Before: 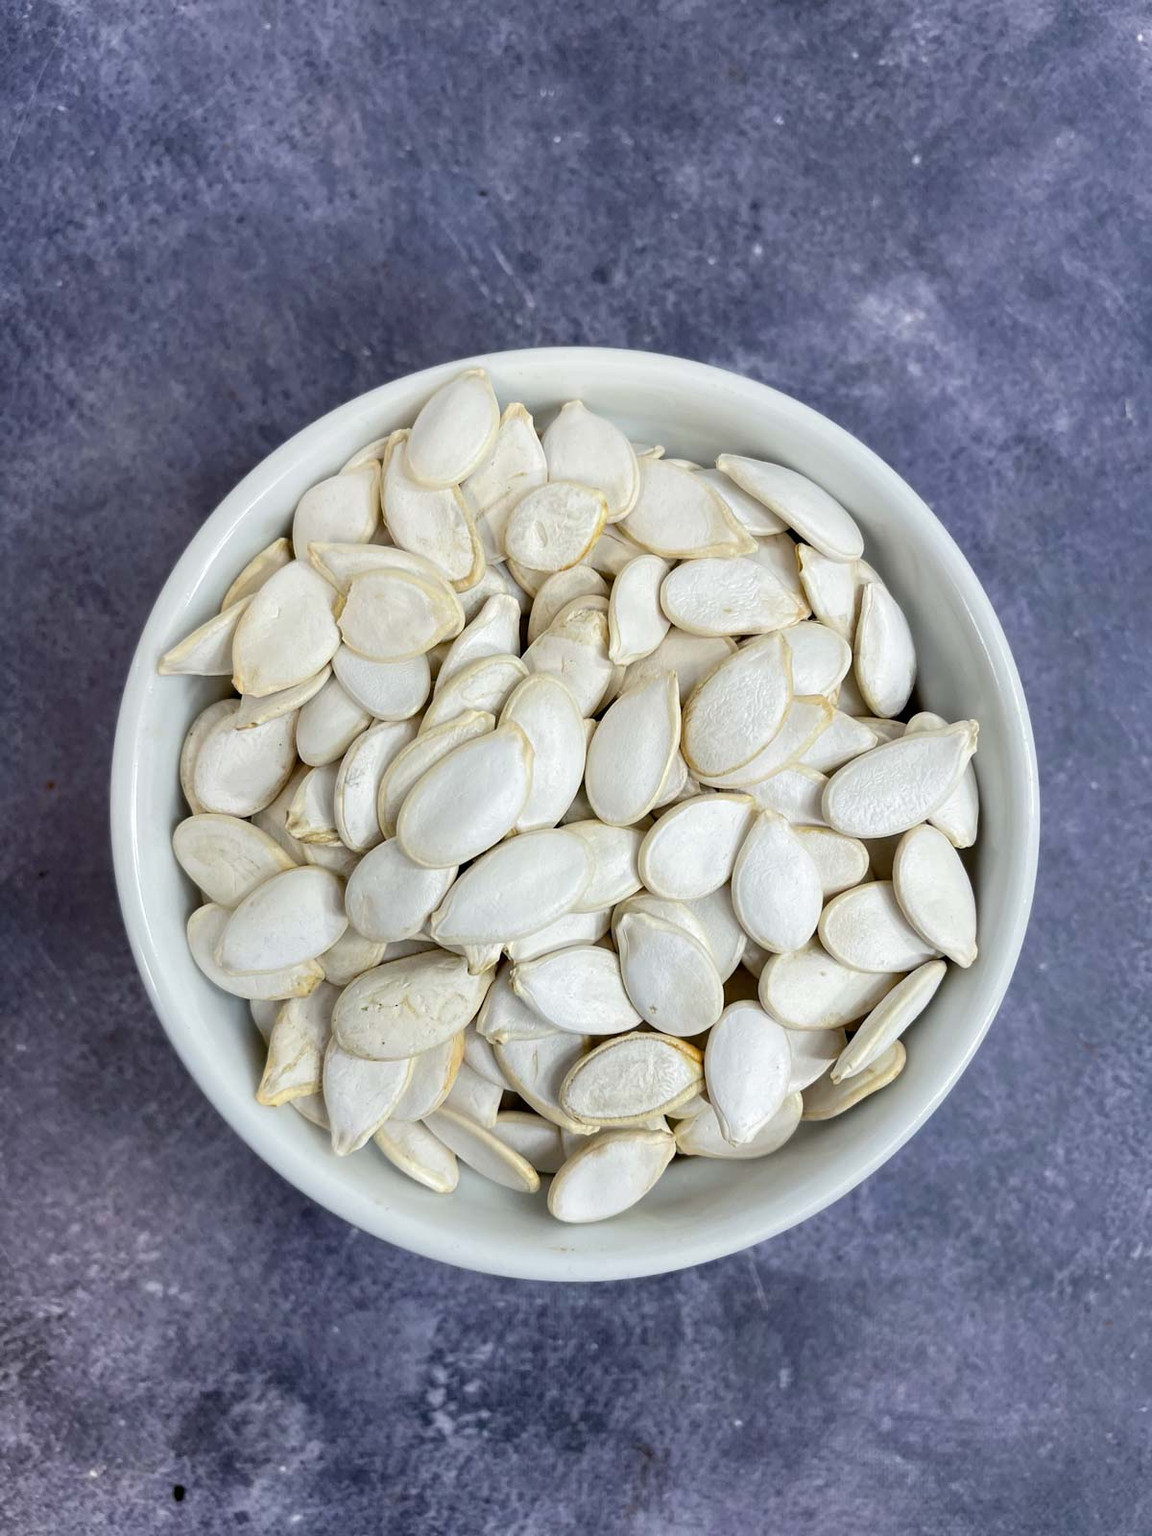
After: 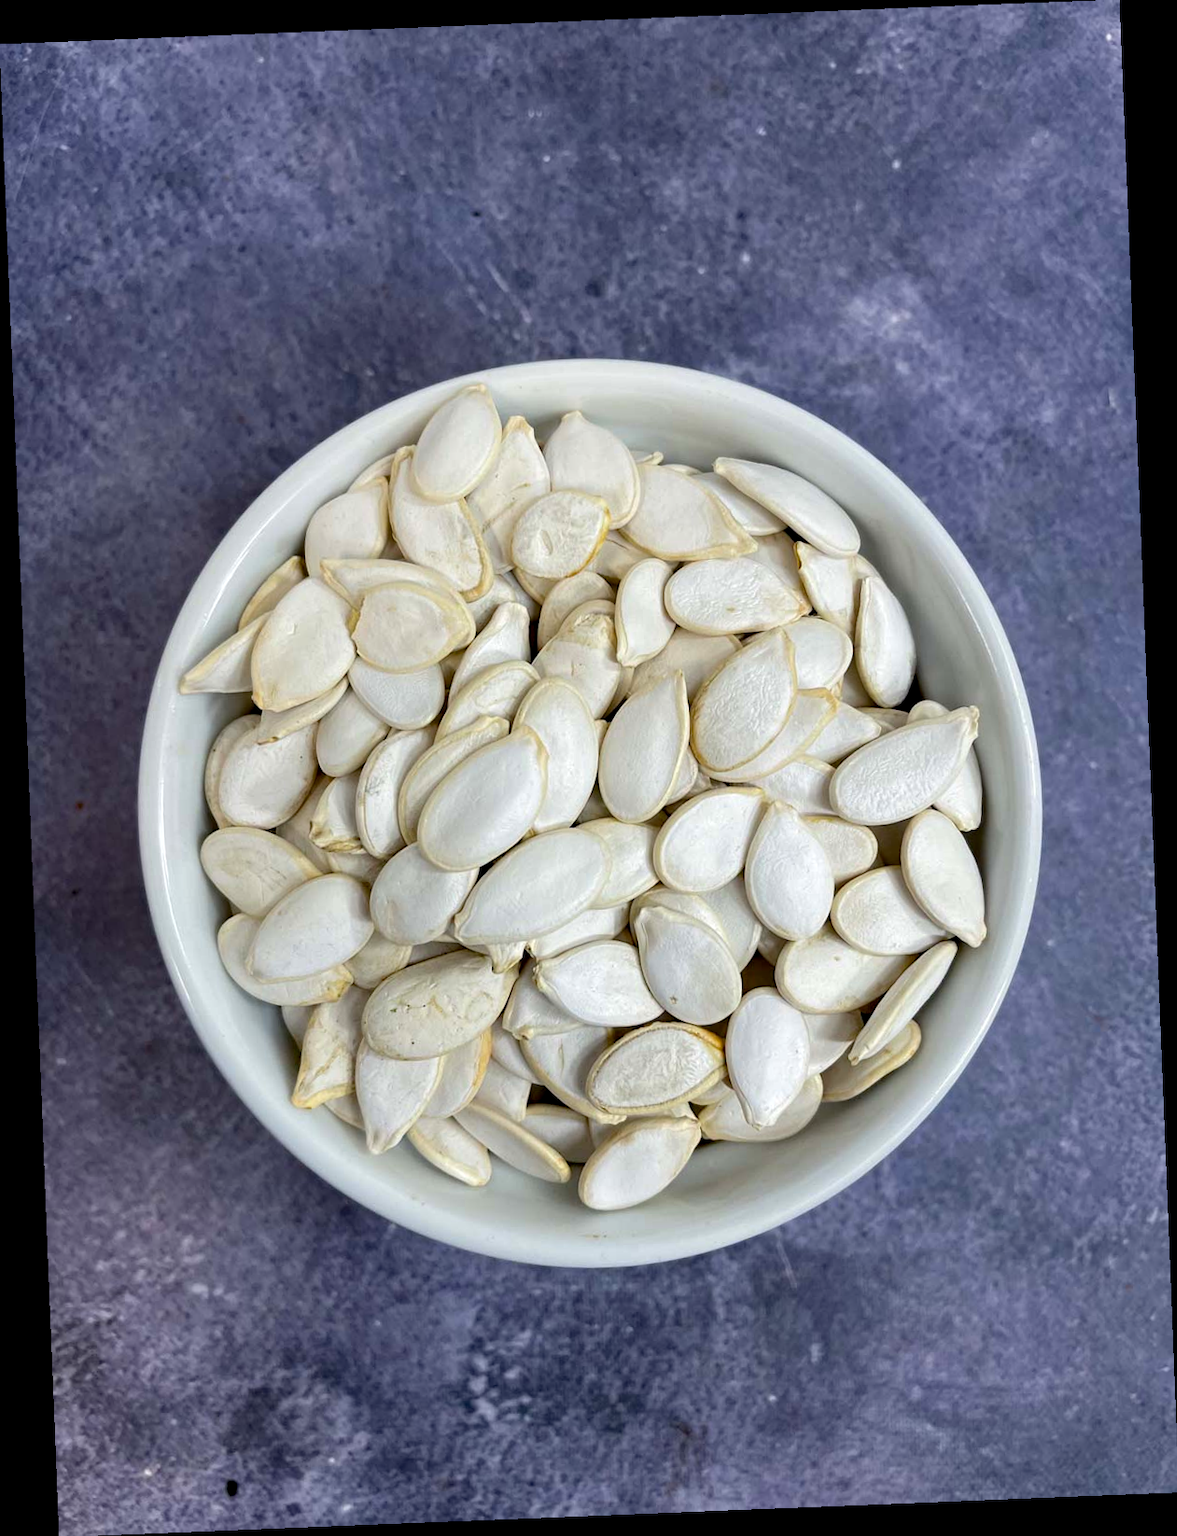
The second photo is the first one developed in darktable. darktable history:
rotate and perspective: rotation -2.29°, automatic cropping off
haze removal: compatibility mode true, adaptive false
